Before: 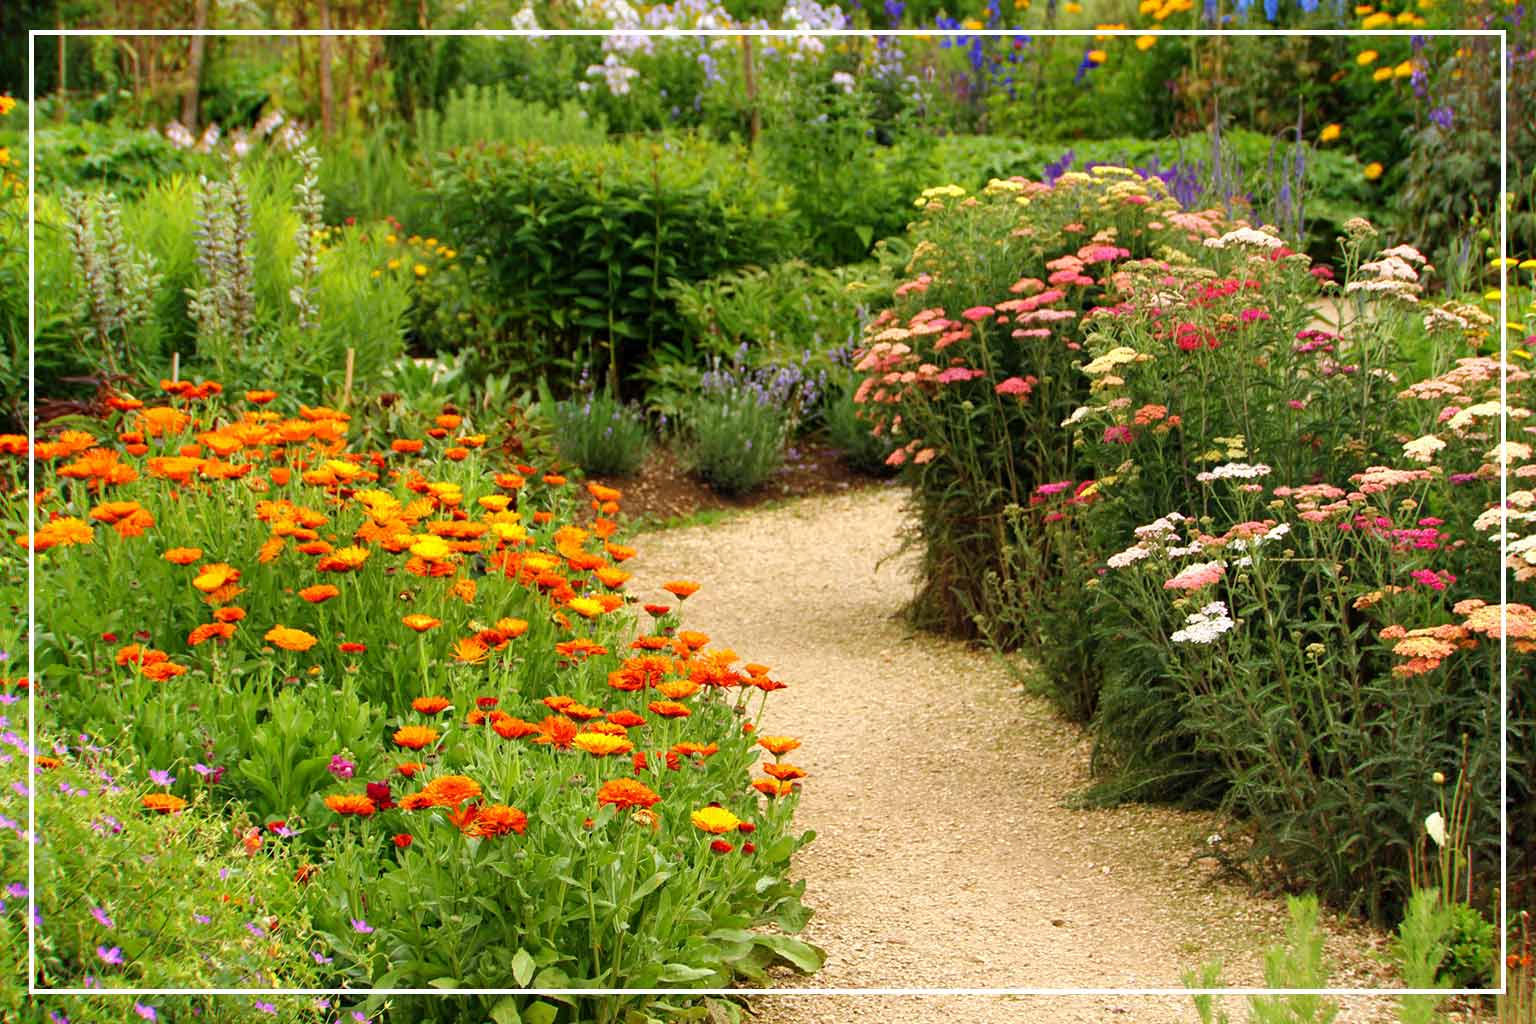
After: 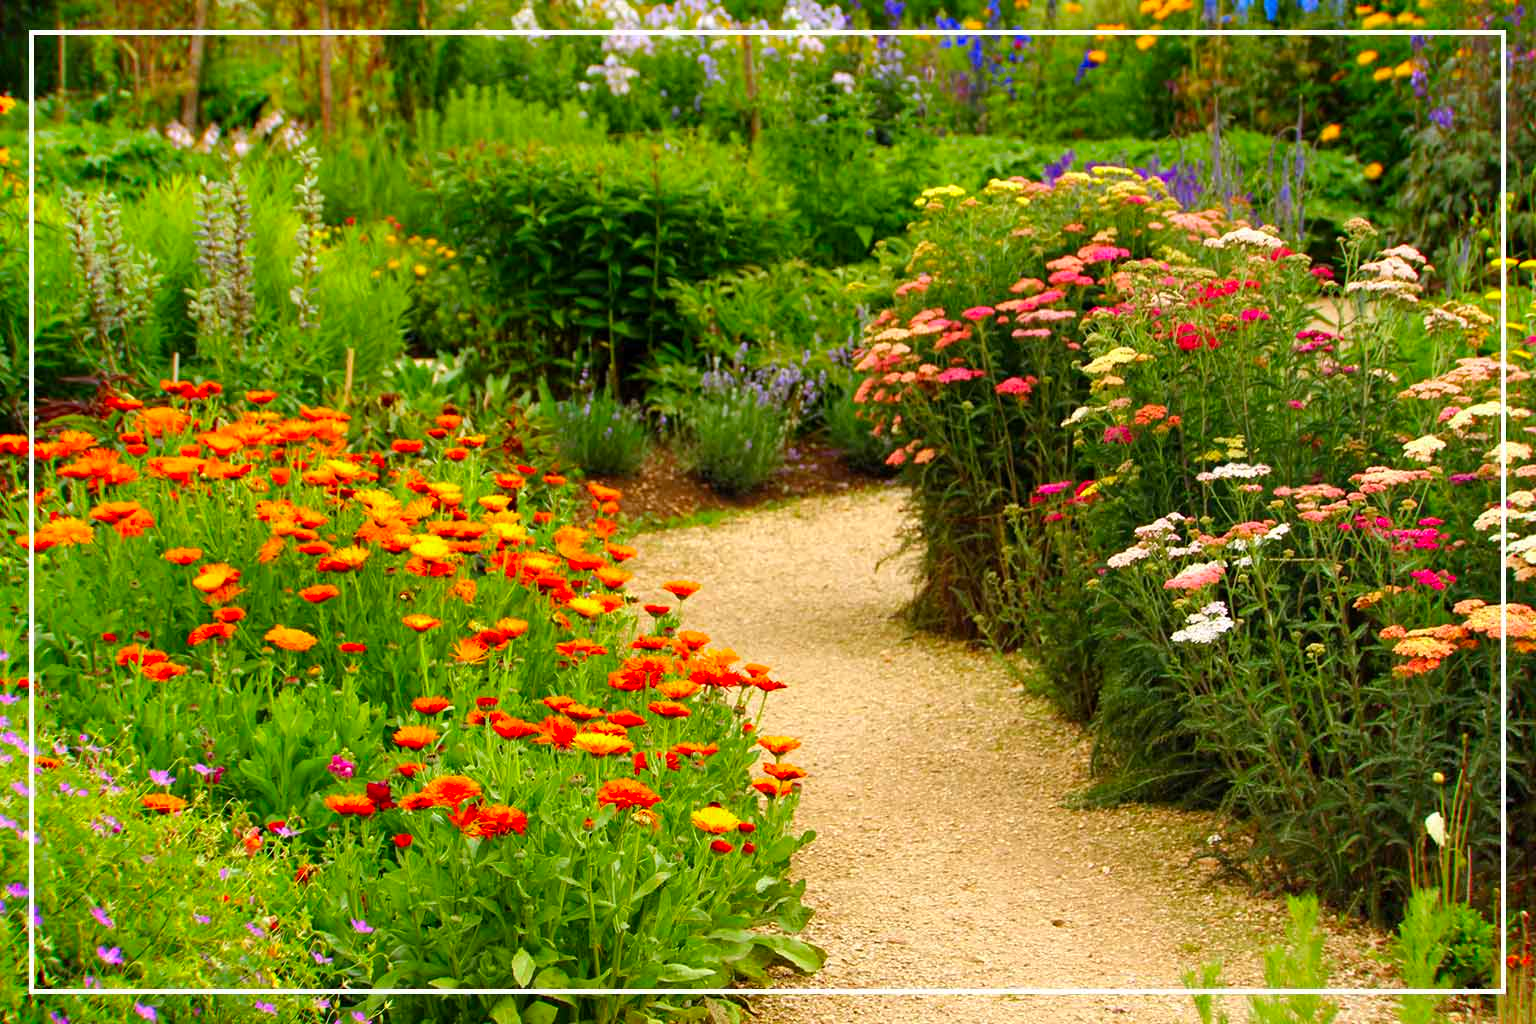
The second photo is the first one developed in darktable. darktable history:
color correction: highlights b* 0.019, saturation 1.35
